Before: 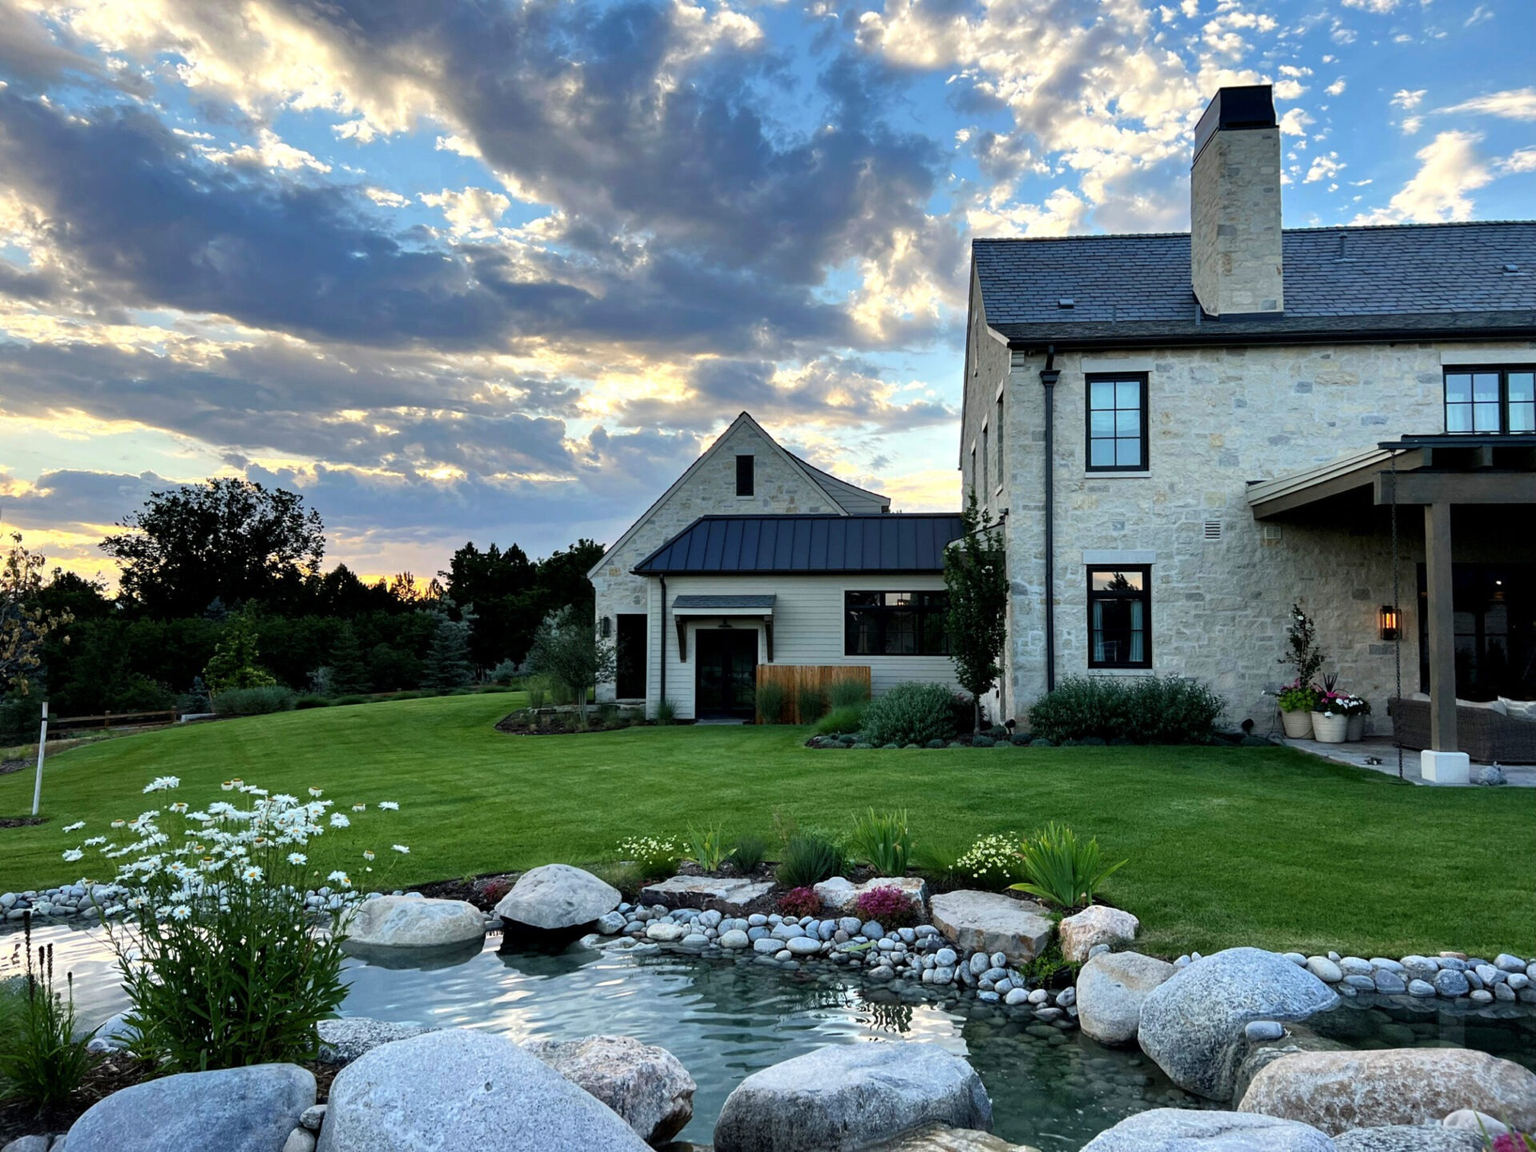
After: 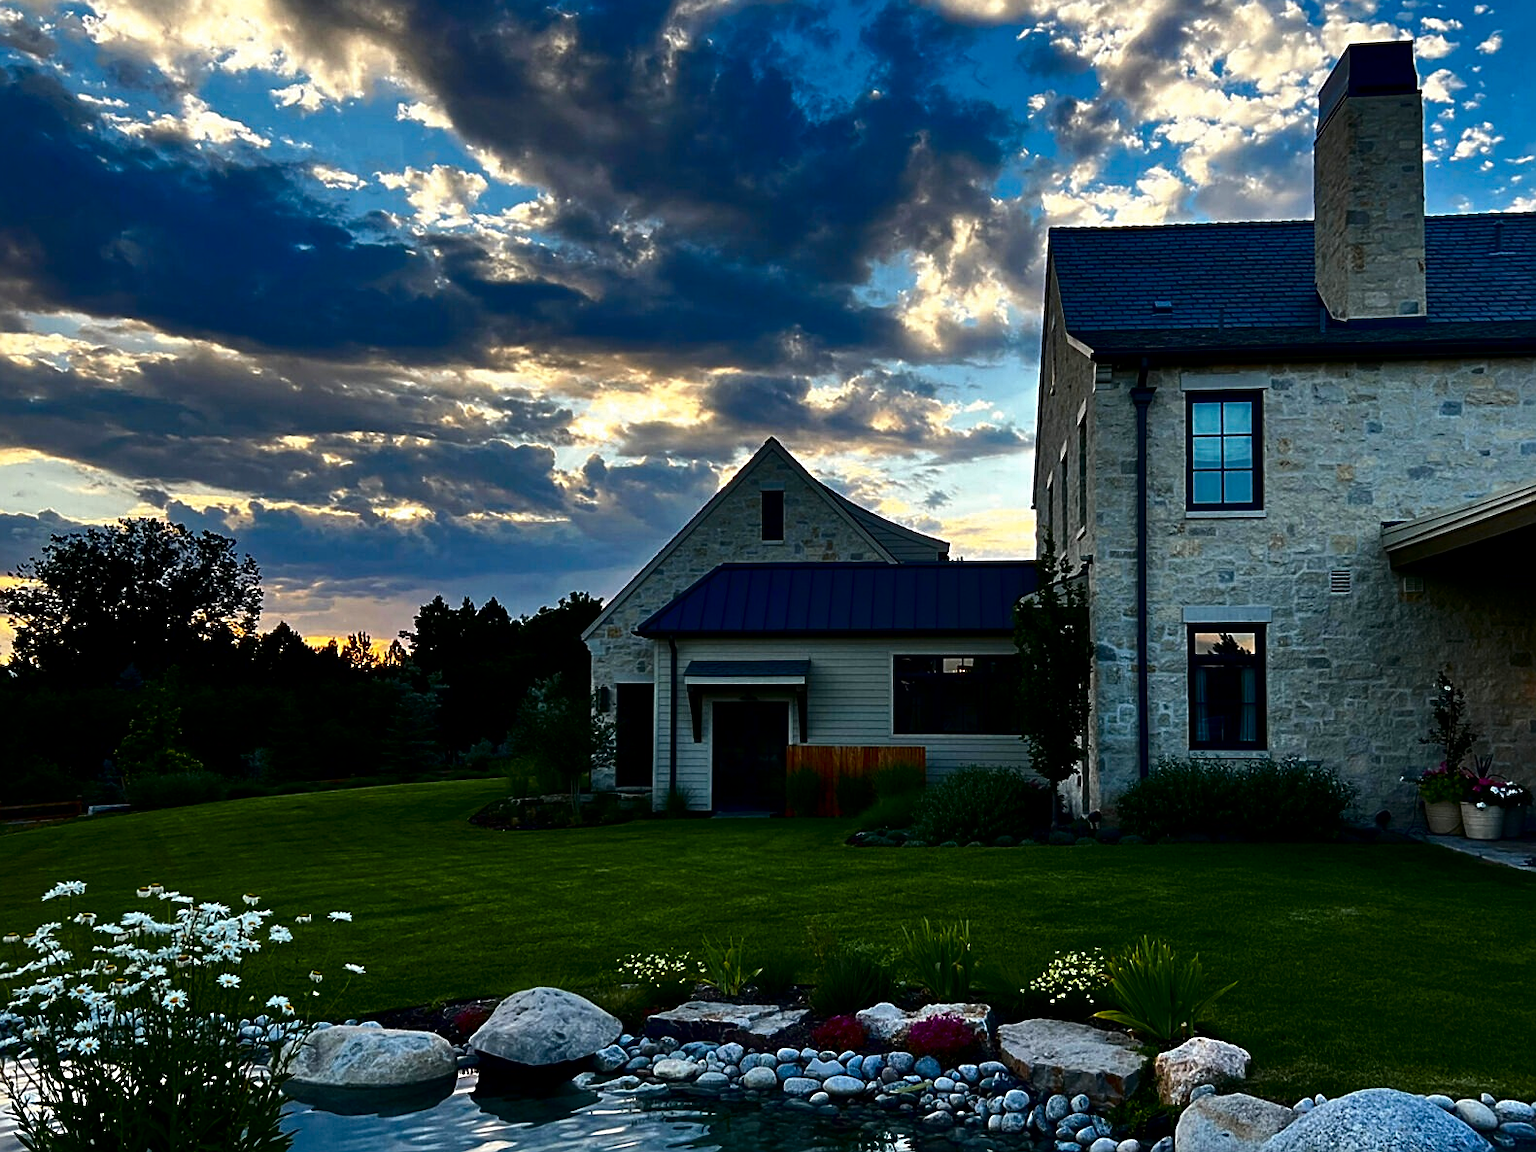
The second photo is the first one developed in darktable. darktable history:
color zones: curves: ch1 [(0.309, 0.524) (0.41, 0.329) (0.508, 0.509)]; ch2 [(0.25, 0.457) (0.75, 0.5)]
contrast brightness saturation: contrast 0.093, brightness -0.609, saturation 0.17
crop and rotate: left 7.089%, top 4.492%, right 10.523%, bottom 13.102%
sharpen: on, module defaults
